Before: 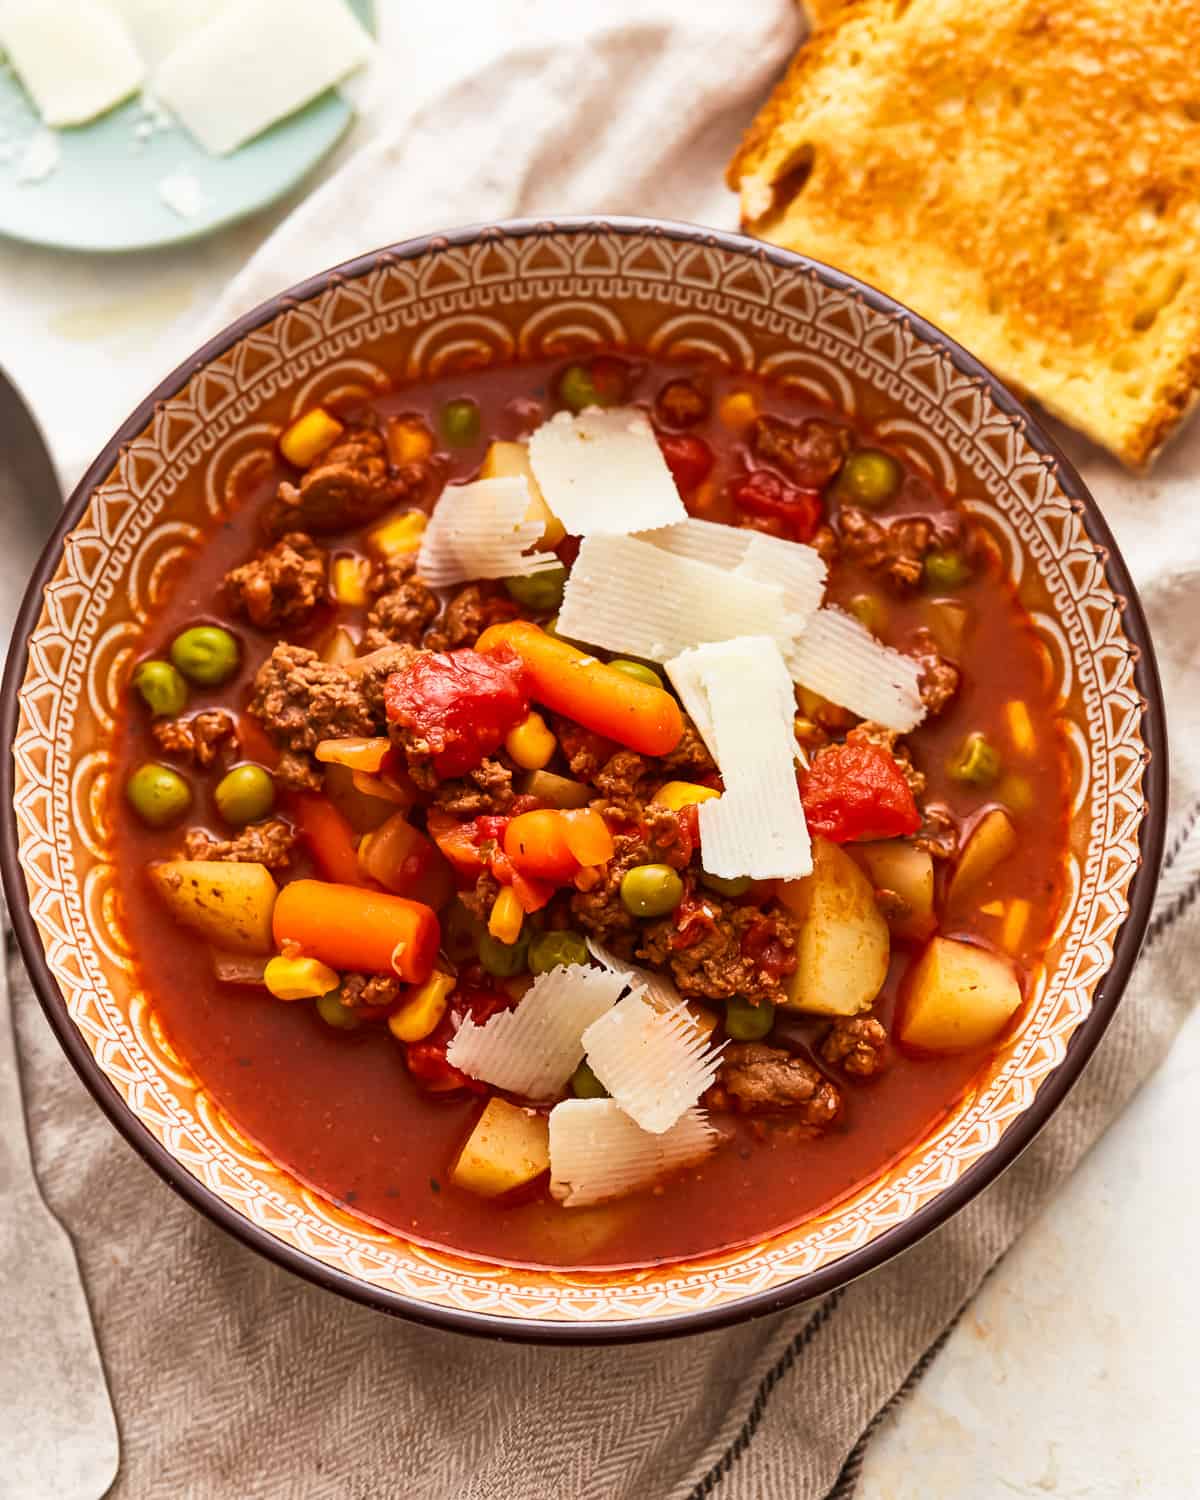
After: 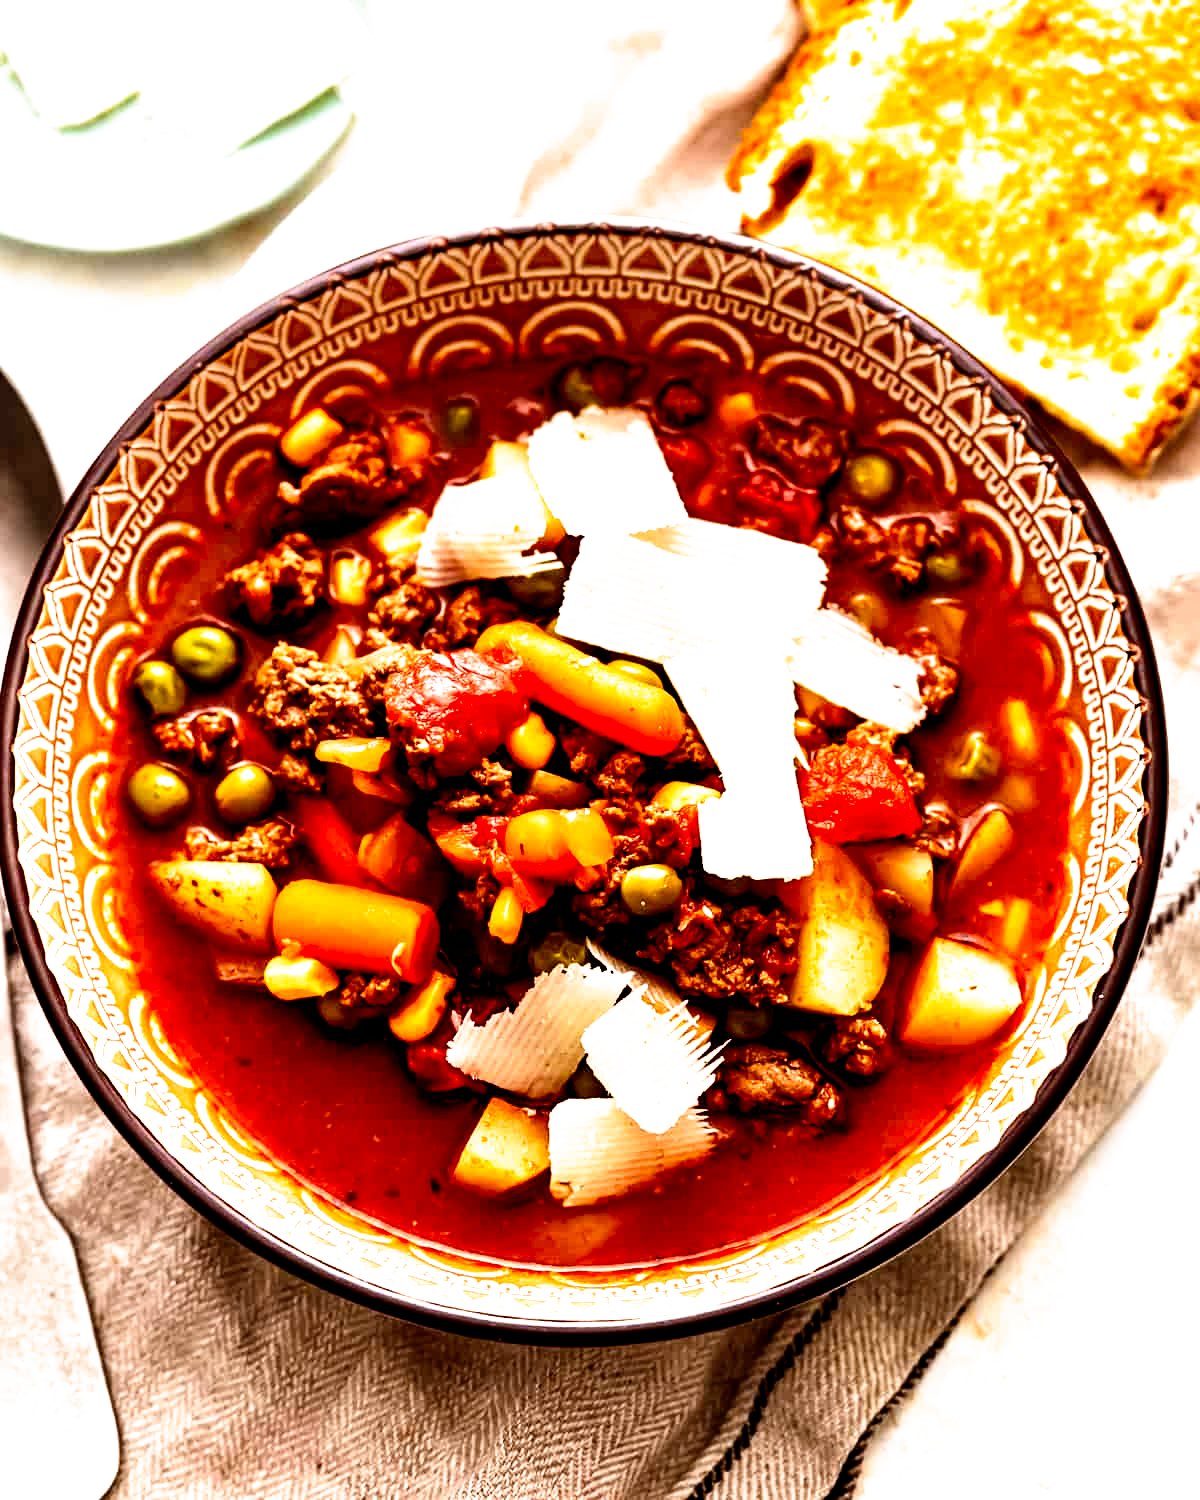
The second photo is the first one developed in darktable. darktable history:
filmic rgb: black relative exposure -5.48 EV, white relative exposure 2.48 EV, target black luminance 0%, hardness 4.55, latitude 66.92%, contrast 1.465, shadows ↔ highlights balance -3.74%, preserve chrominance no, color science v5 (2021)
tone equalizer: -8 EV -0.757 EV, -7 EV -0.73 EV, -6 EV -0.602 EV, -5 EV -0.412 EV, -3 EV 0.373 EV, -2 EV 0.6 EV, -1 EV 0.697 EV, +0 EV 0.751 EV, edges refinement/feathering 500, mask exposure compensation -1.57 EV, preserve details no
